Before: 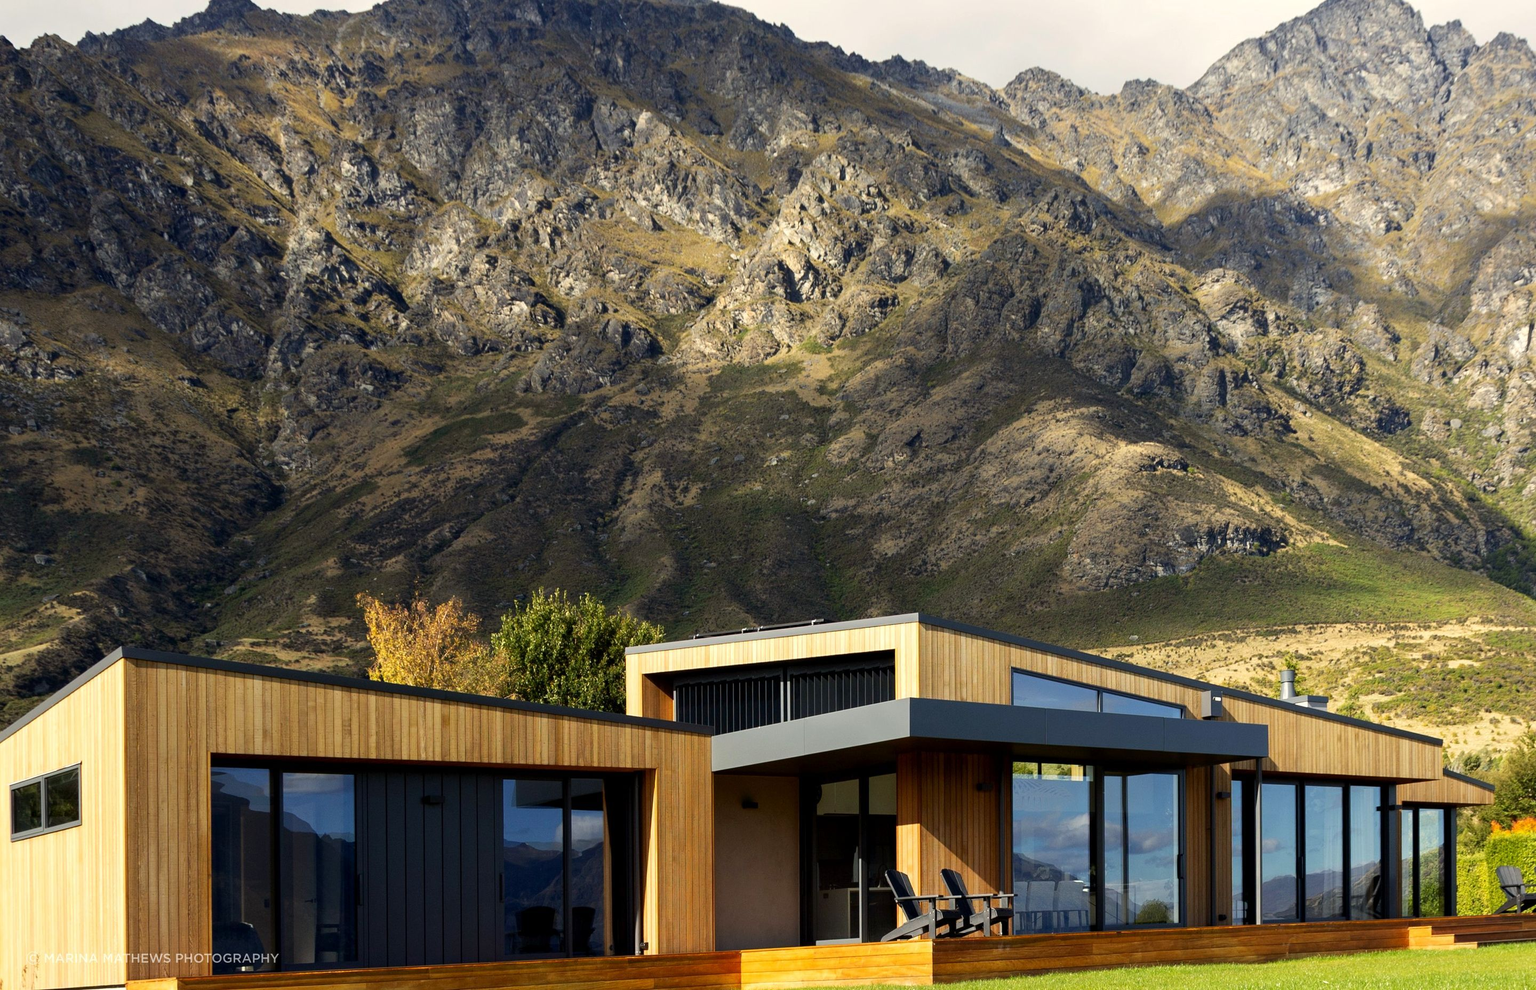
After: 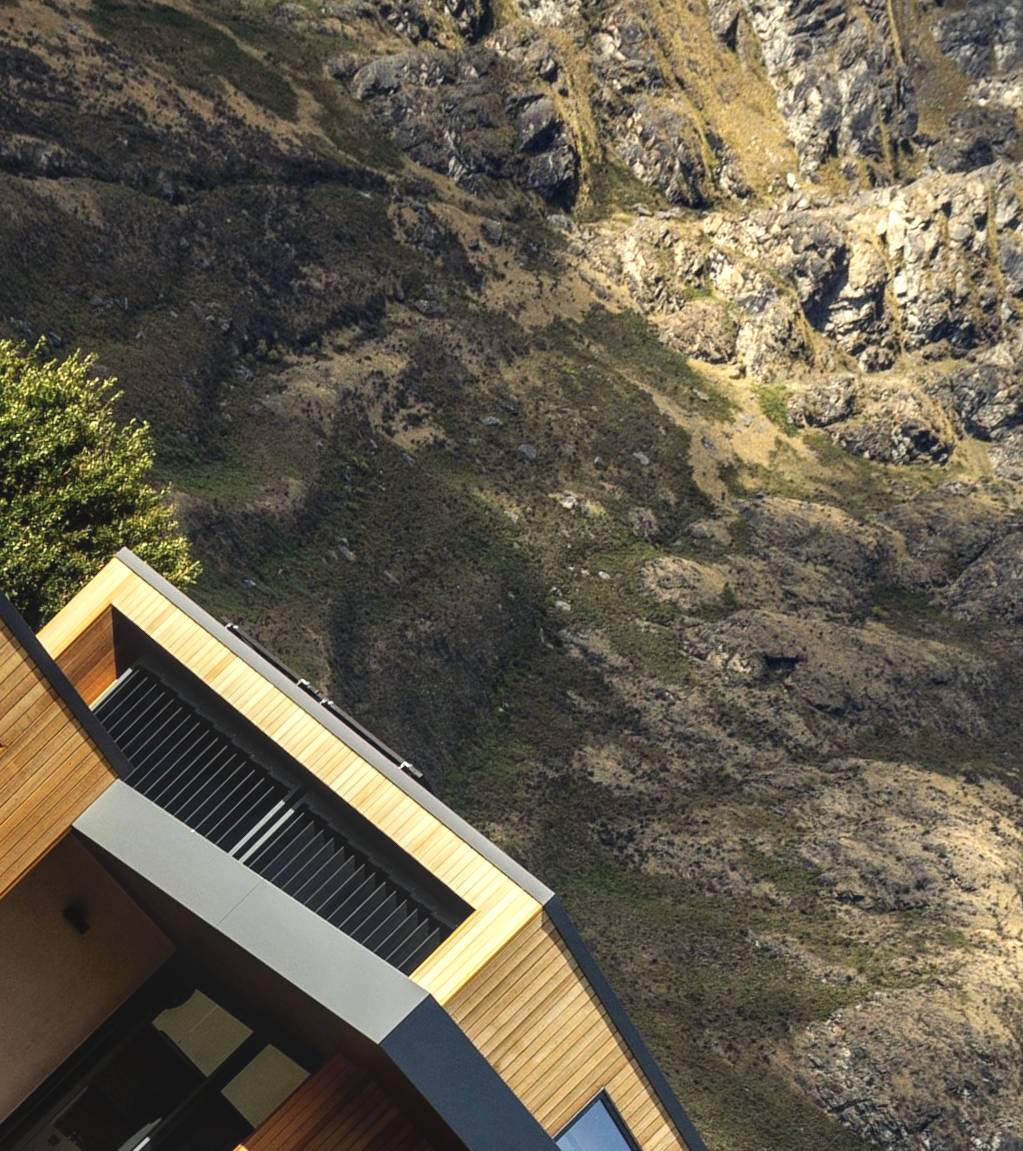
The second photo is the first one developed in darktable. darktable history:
crop and rotate: angle -45.69°, top 16.421%, right 0.797%, bottom 11.639%
local contrast: detail 140%
exposure: black level correction -0.009, exposure 0.068 EV, compensate highlight preservation false
